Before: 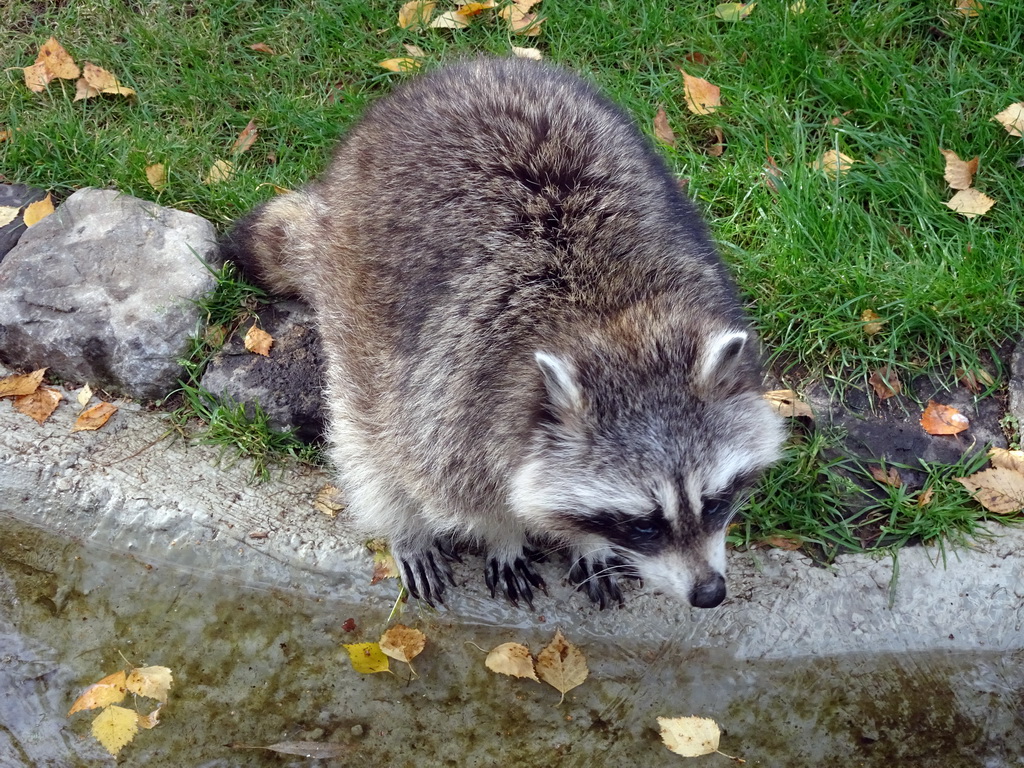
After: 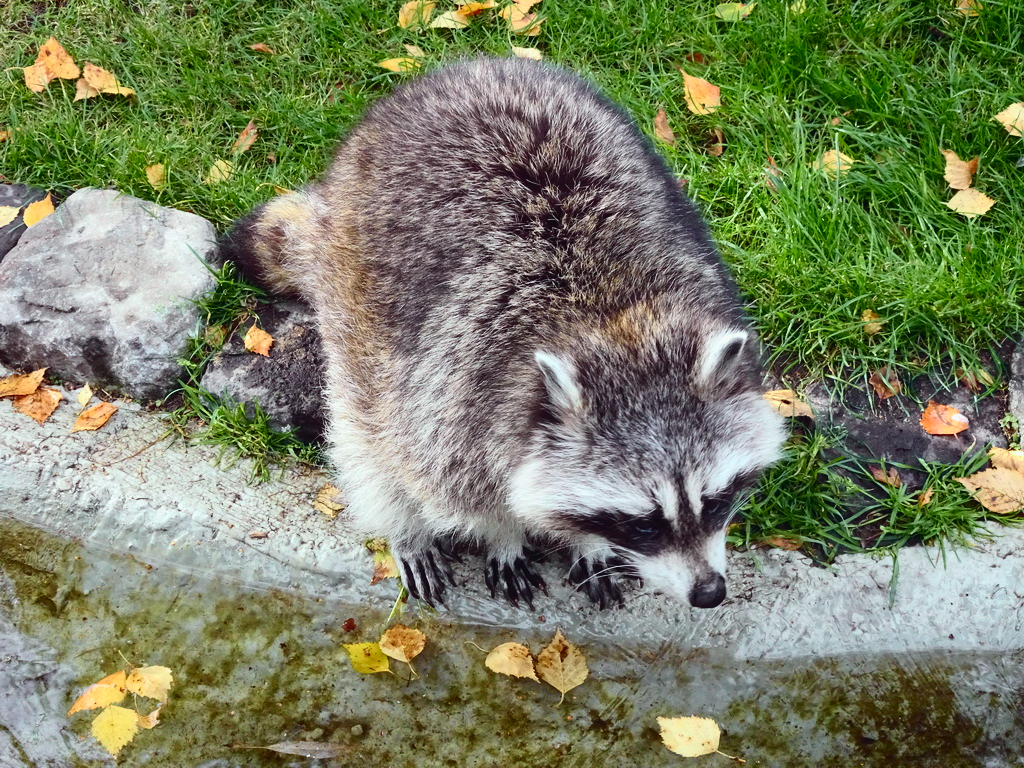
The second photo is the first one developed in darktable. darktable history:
tone curve: curves: ch0 [(0, 0.028) (0.037, 0.05) (0.123, 0.108) (0.19, 0.164) (0.269, 0.247) (0.475, 0.533) (0.595, 0.695) (0.718, 0.823) (0.855, 0.913) (1, 0.982)]; ch1 [(0, 0) (0.243, 0.245) (0.427, 0.41) (0.493, 0.481) (0.505, 0.502) (0.536, 0.545) (0.56, 0.582) (0.611, 0.644) (0.769, 0.807) (1, 1)]; ch2 [(0, 0) (0.249, 0.216) (0.349, 0.321) (0.424, 0.442) (0.476, 0.483) (0.498, 0.499) (0.517, 0.519) (0.532, 0.55) (0.569, 0.608) (0.614, 0.661) (0.706, 0.75) (0.808, 0.809) (0.991, 0.968)], color space Lab, independent channels, preserve colors none
